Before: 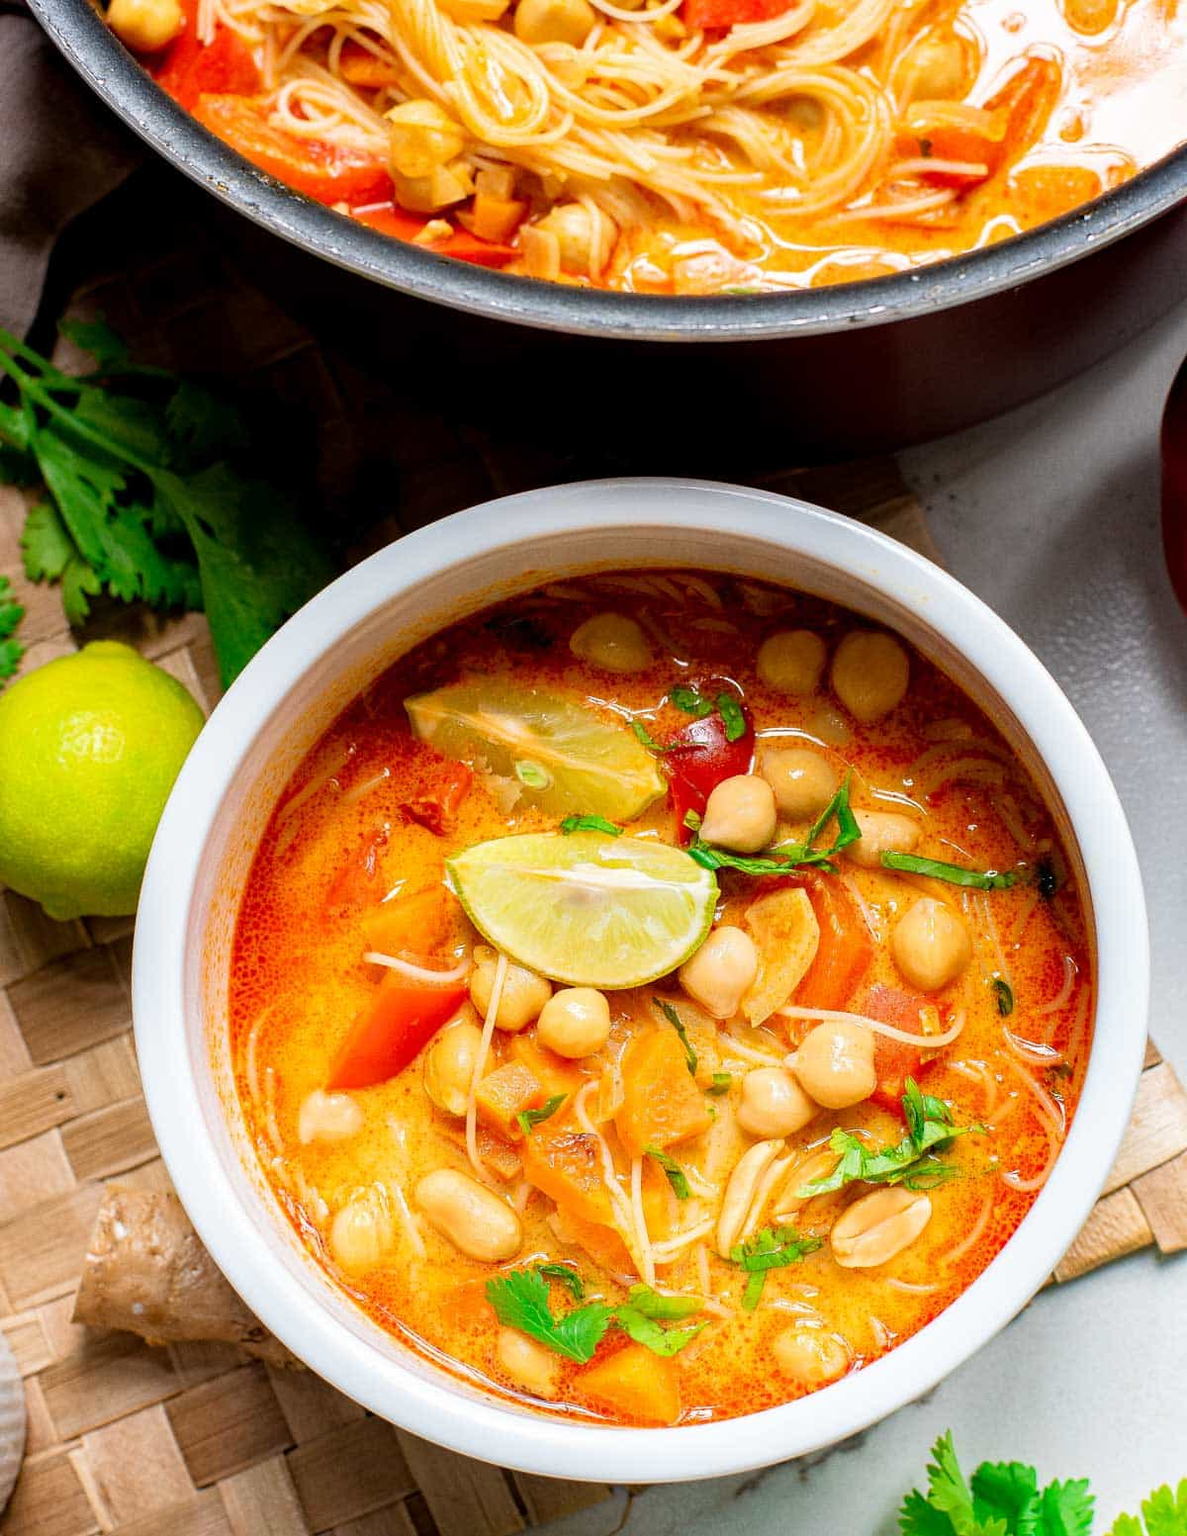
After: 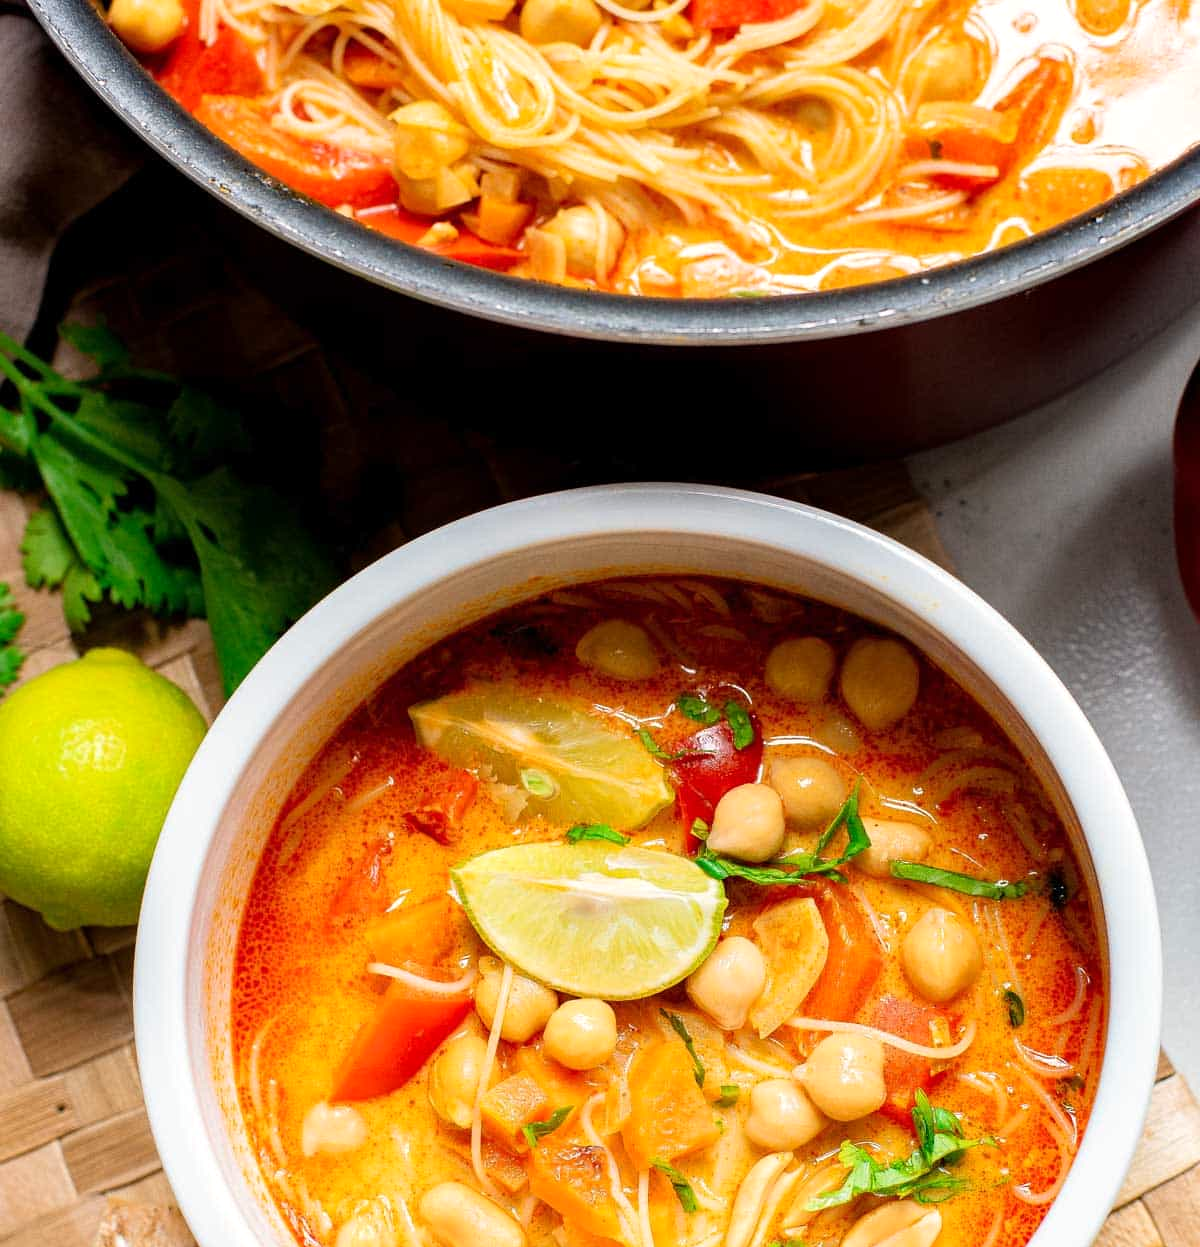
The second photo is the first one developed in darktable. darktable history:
crop: bottom 19.644%
white balance: red 1.009, blue 0.985
levels: levels [0, 0.492, 0.984]
